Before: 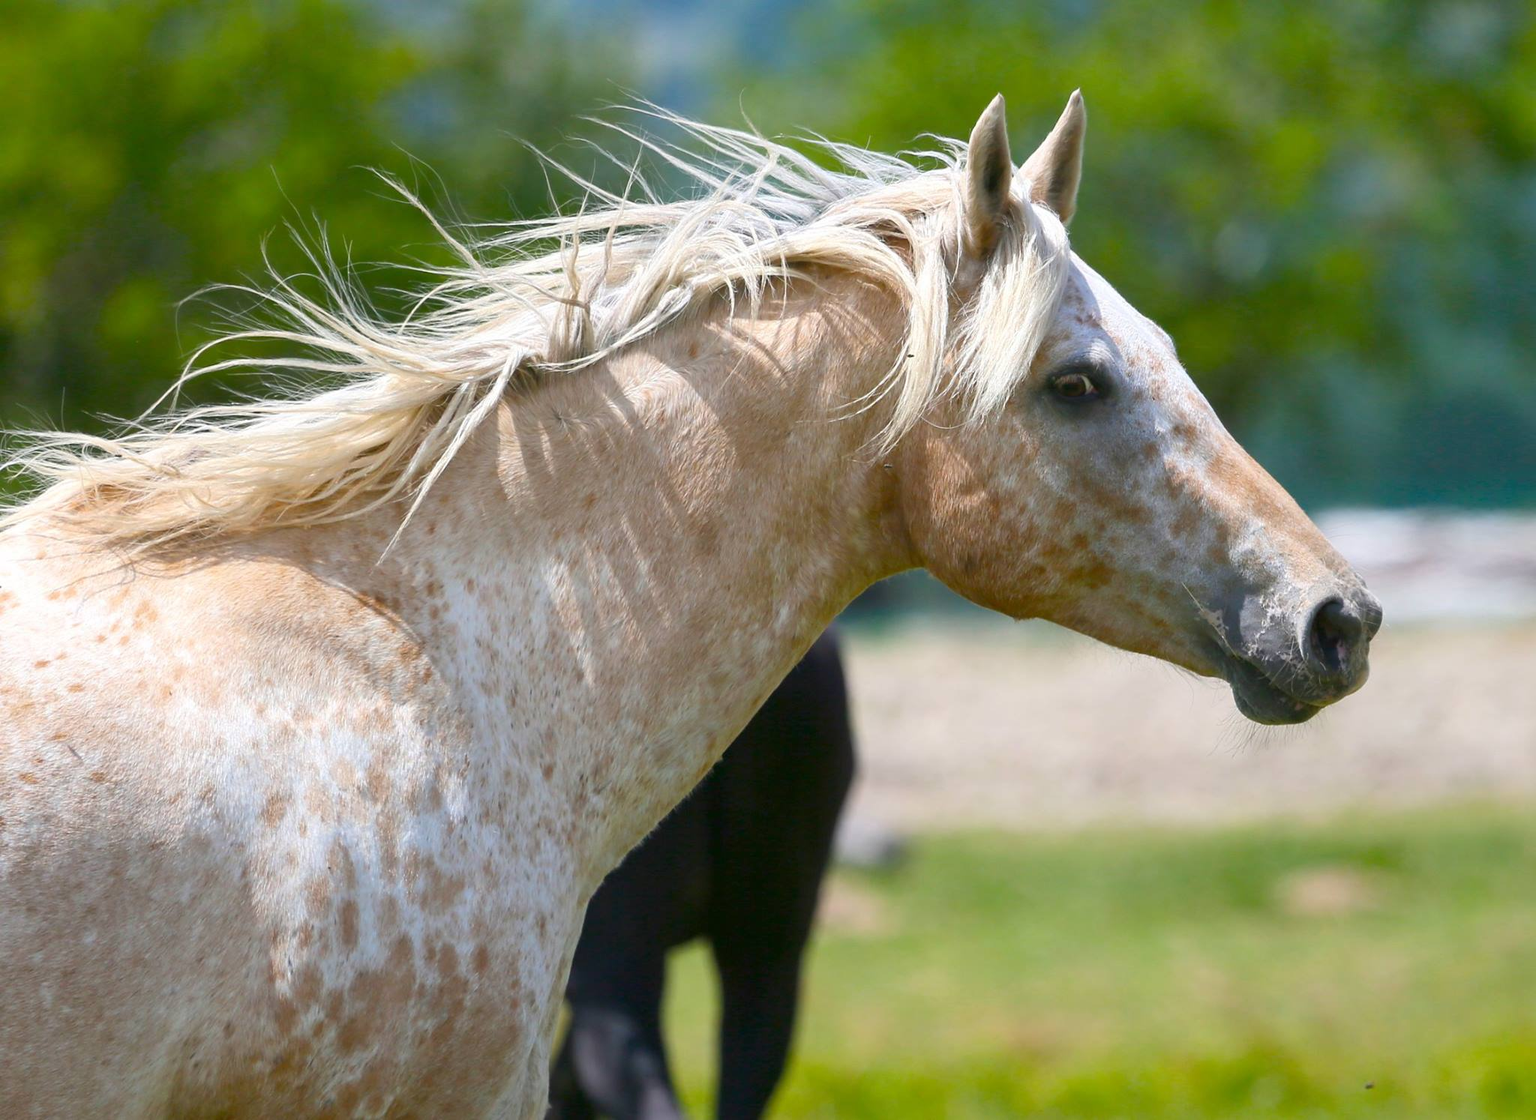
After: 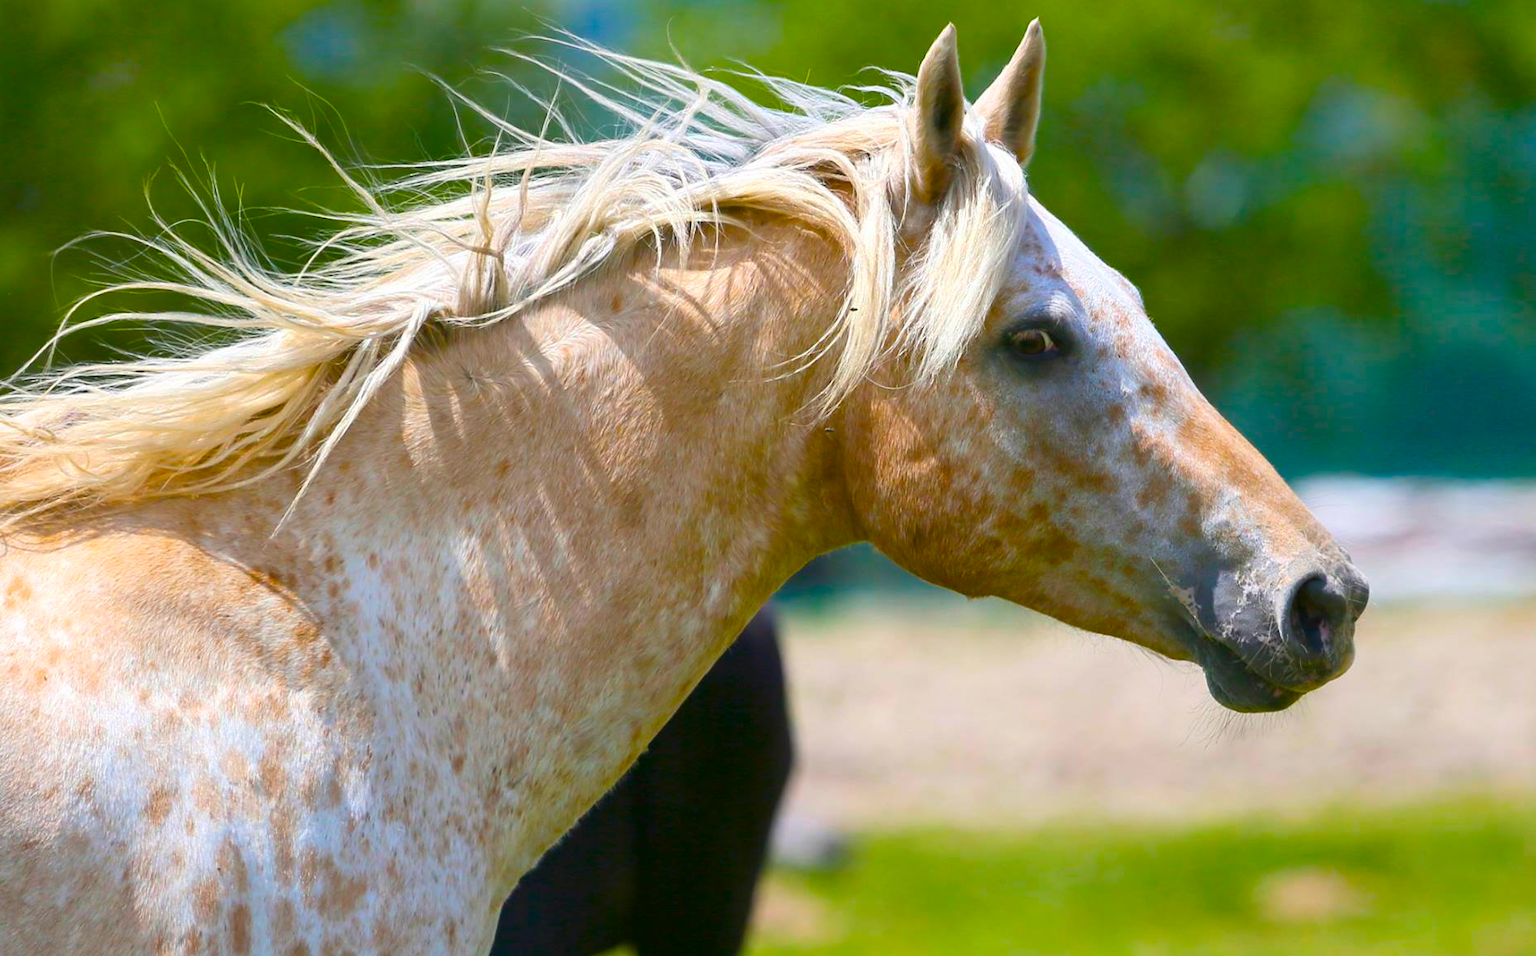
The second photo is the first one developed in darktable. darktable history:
color balance rgb: shadows lift › luminance -9.272%, linear chroma grading › global chroma 0.817%, perceptual saturation grading › global saturation 19.707%, global vibrance 50.382%
crop: left 8.401%, top 6.536%, bottom 15.319%
